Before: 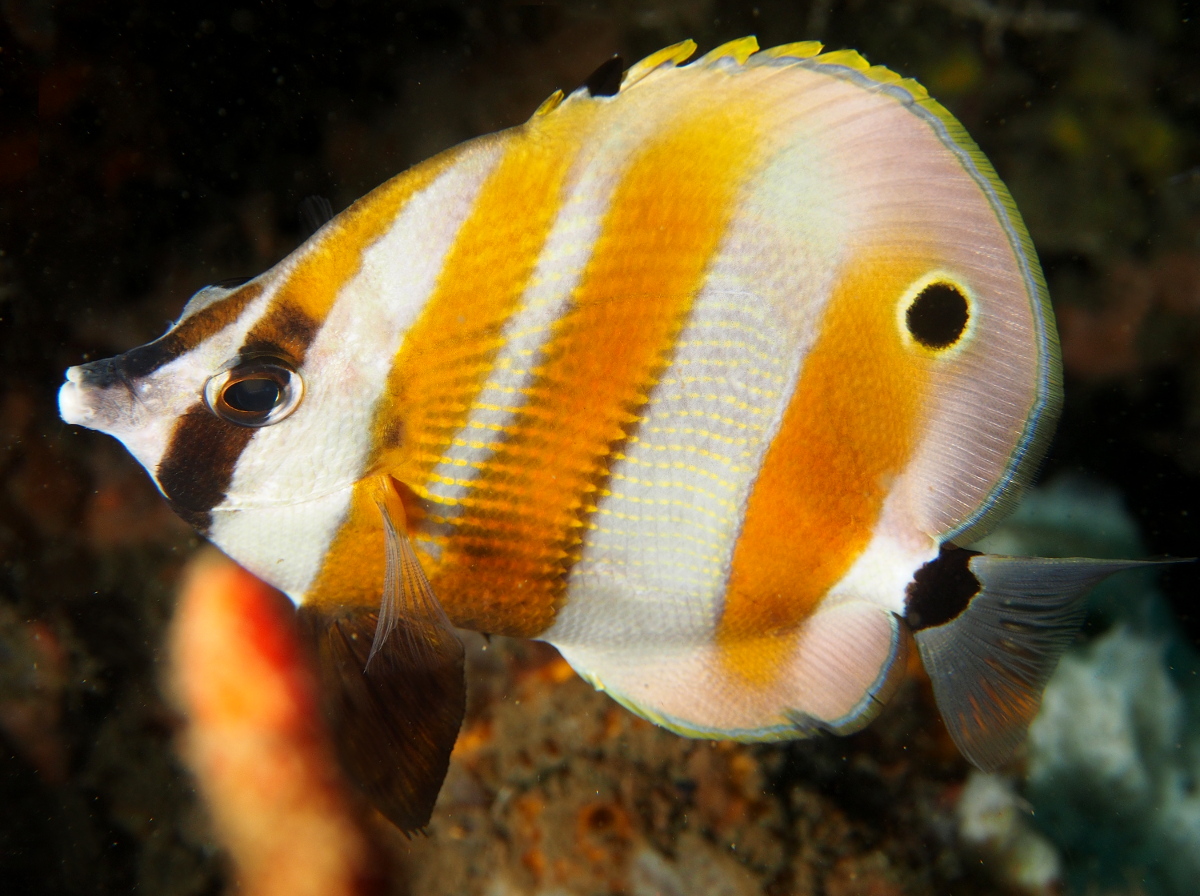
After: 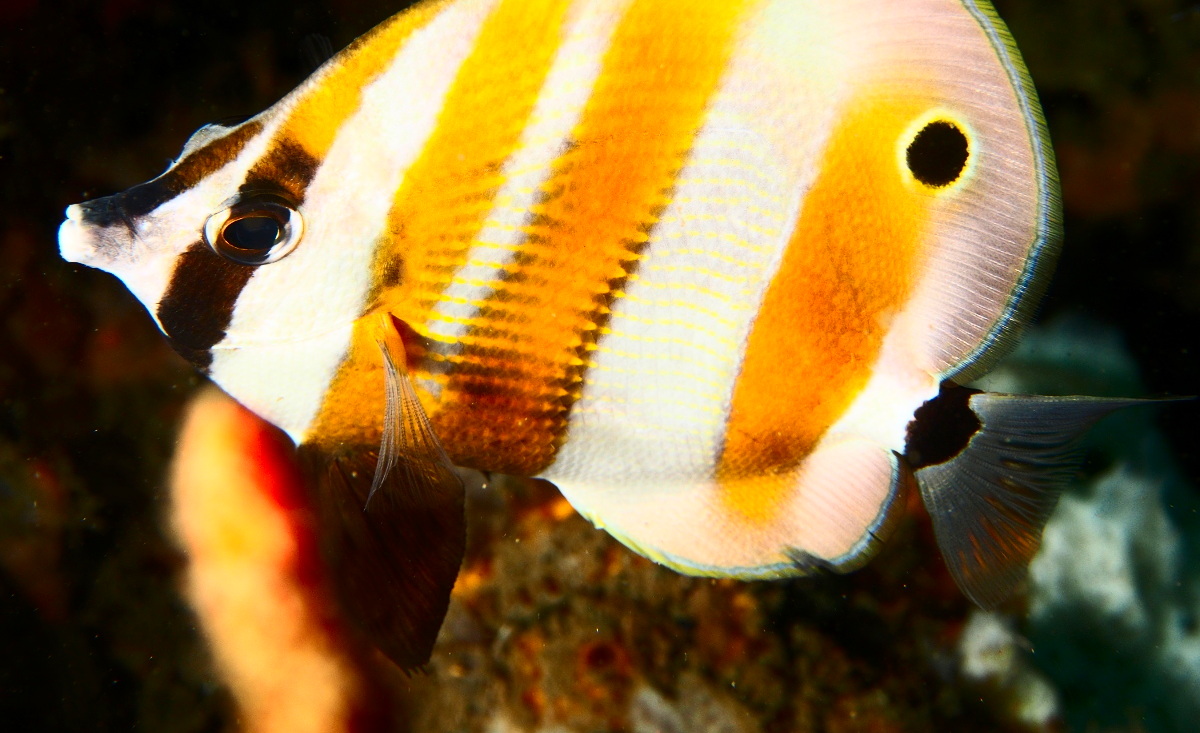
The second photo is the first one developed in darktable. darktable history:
crop and rotate: top 18.145%
contrast brightness saturation: contrast 0.4, brightness 0.104, saturation 0.209
